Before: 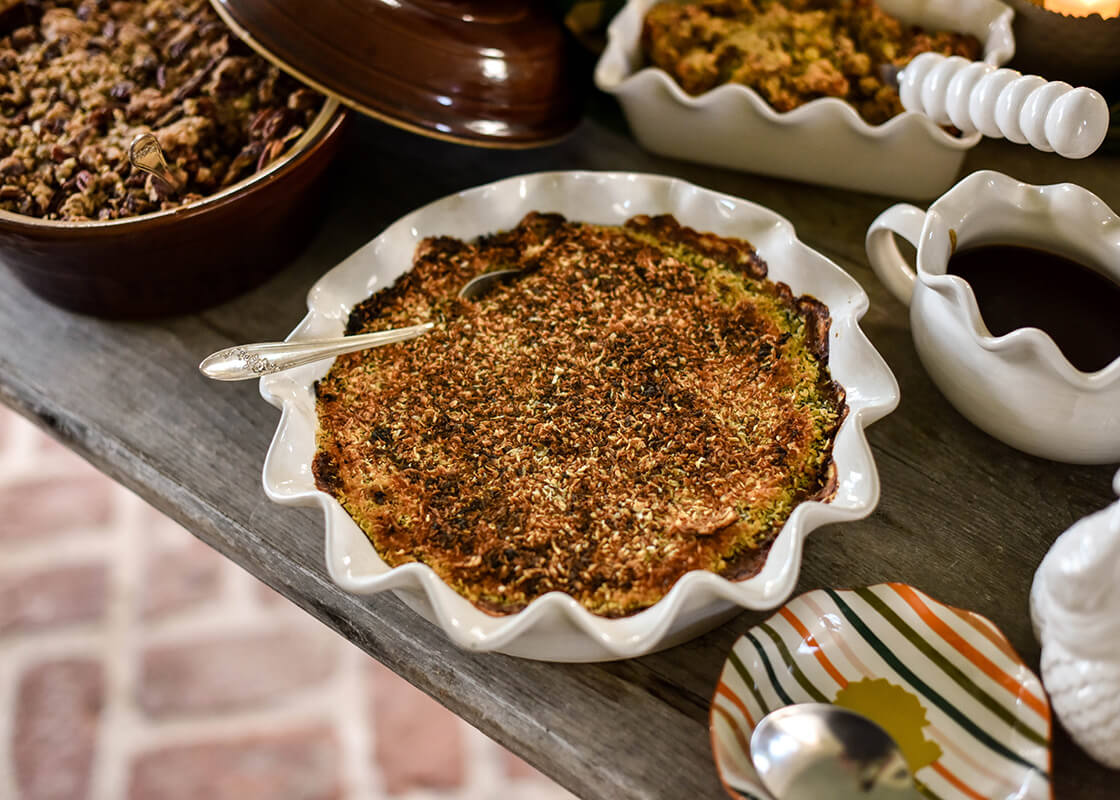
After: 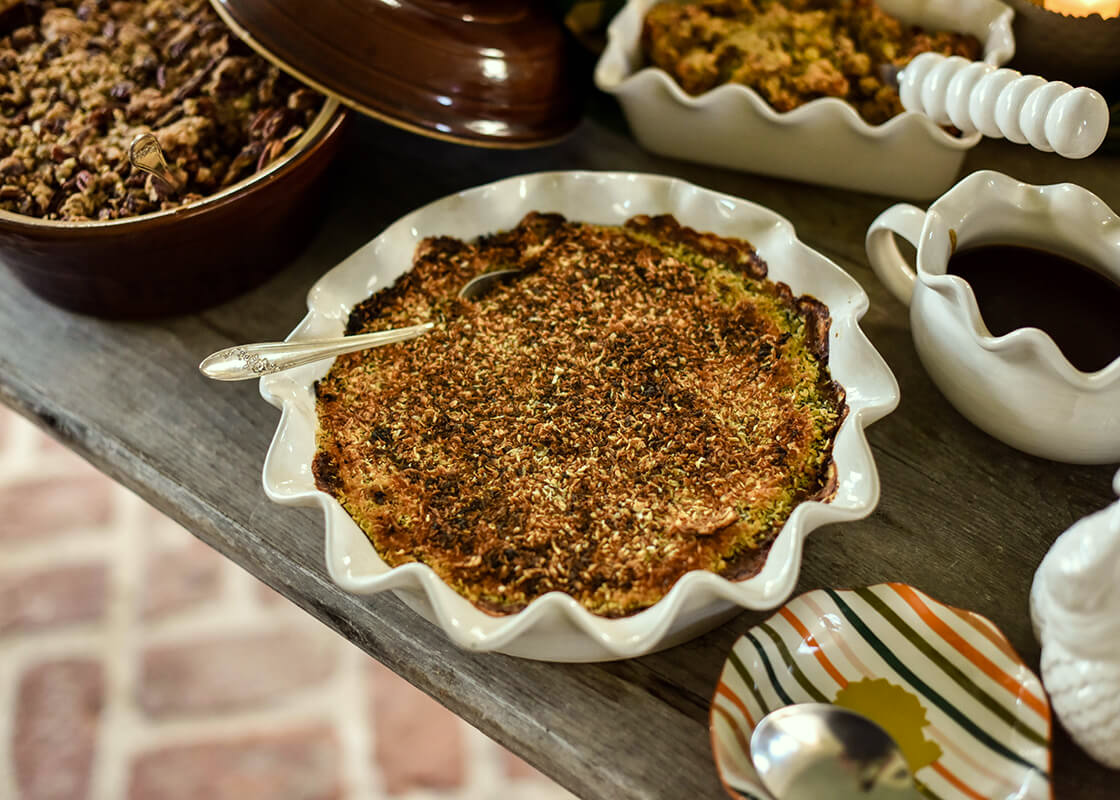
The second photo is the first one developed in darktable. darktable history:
color correction: highlights a* -4.73, highlights b* 5.06, saturation 0.97
velvia: strength 15%
